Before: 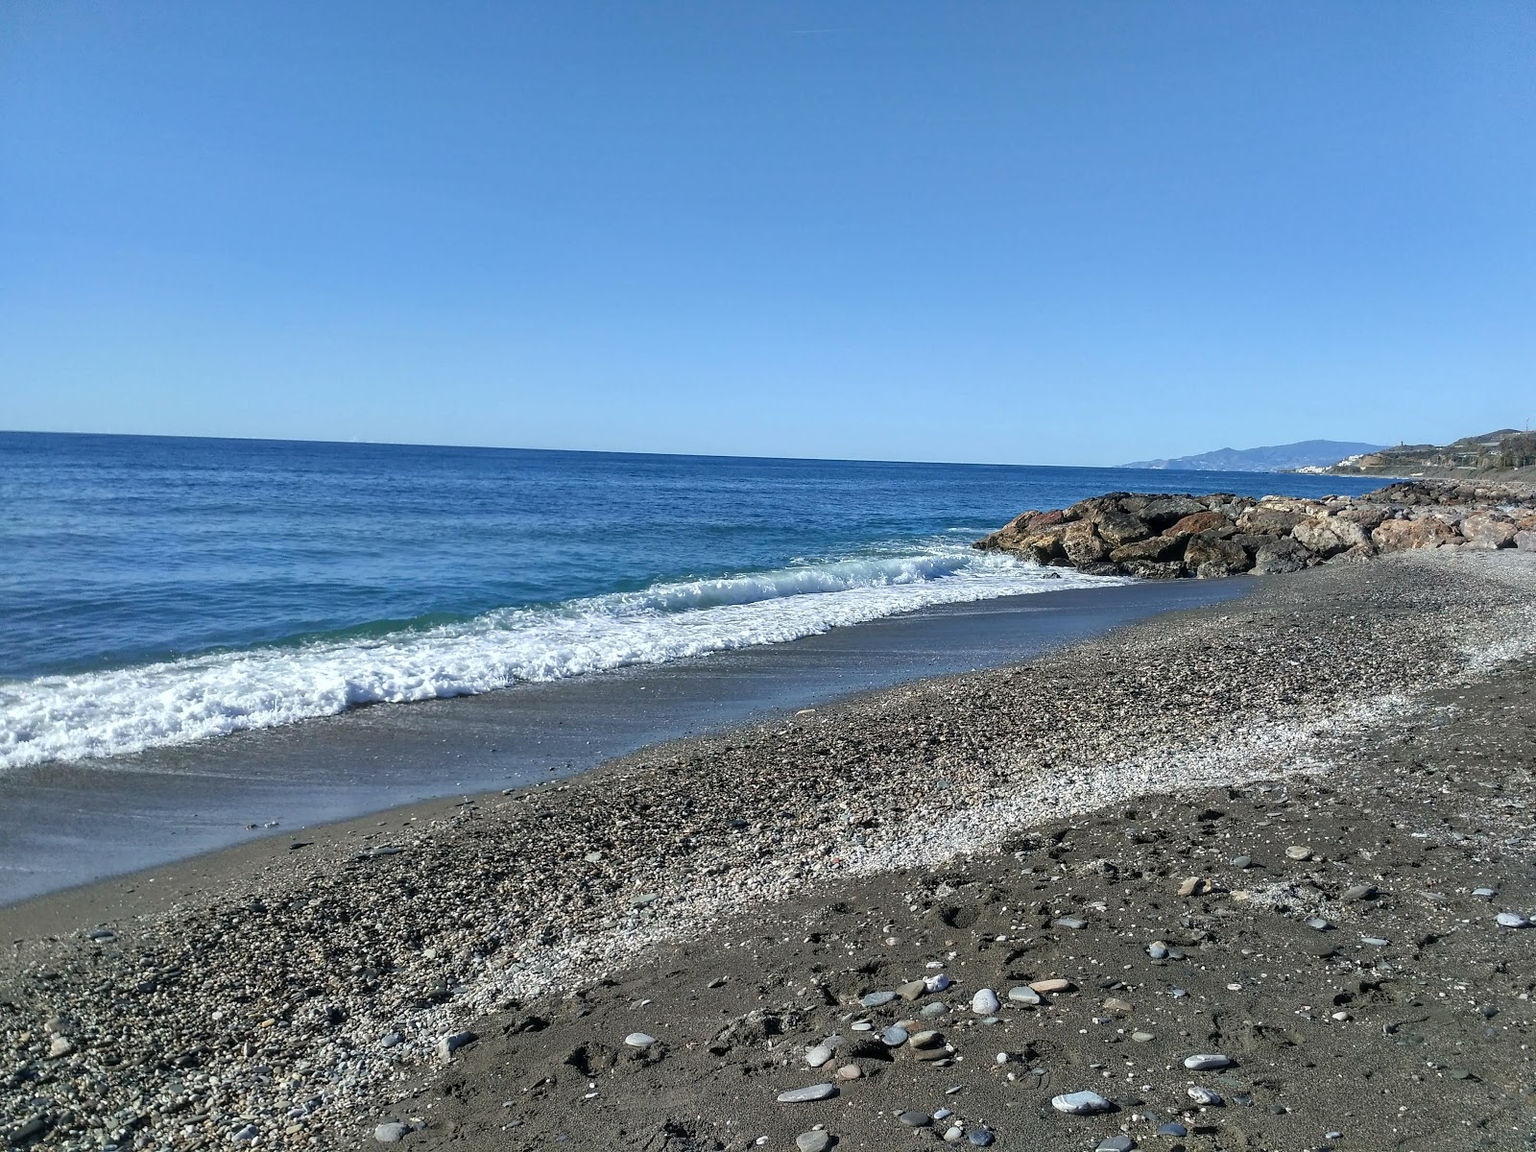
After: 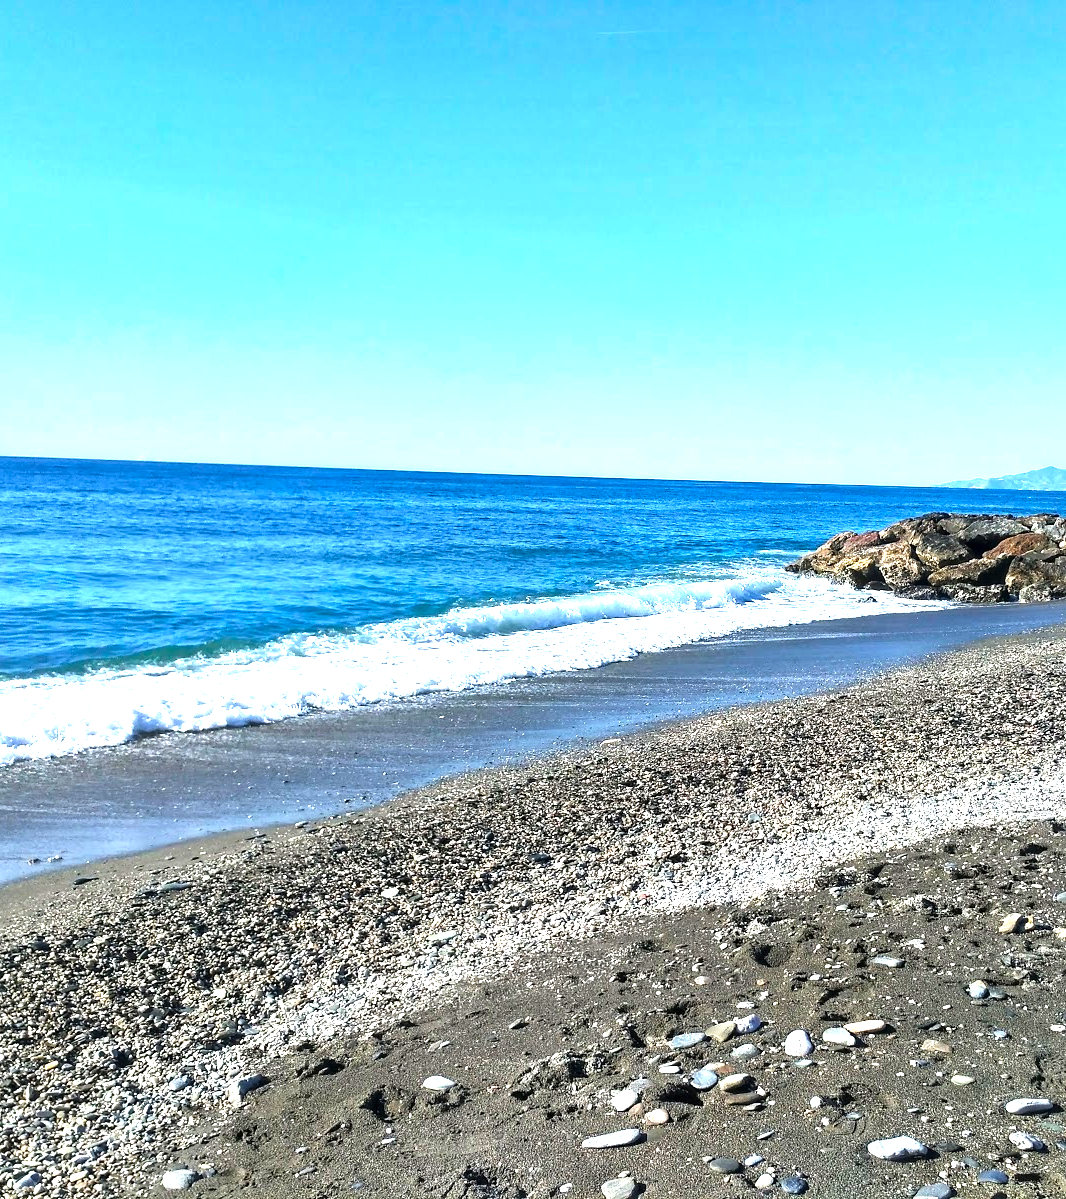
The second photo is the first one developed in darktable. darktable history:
crop and rotate: left 14.294%, right 19.04%
tone equalizer: -8 EV -0.571 EV
color balance rgb: perceptual saturation grading › global saturation 19.771%, perceptual brilliance grading › highlights 15.663%, perceptual brilliance grading › shadows -13.664%, global vibrance 20%
exposure: black level correction 0, exposure 1 EV, compensate exposure bias true, compensate highlight preservation false
